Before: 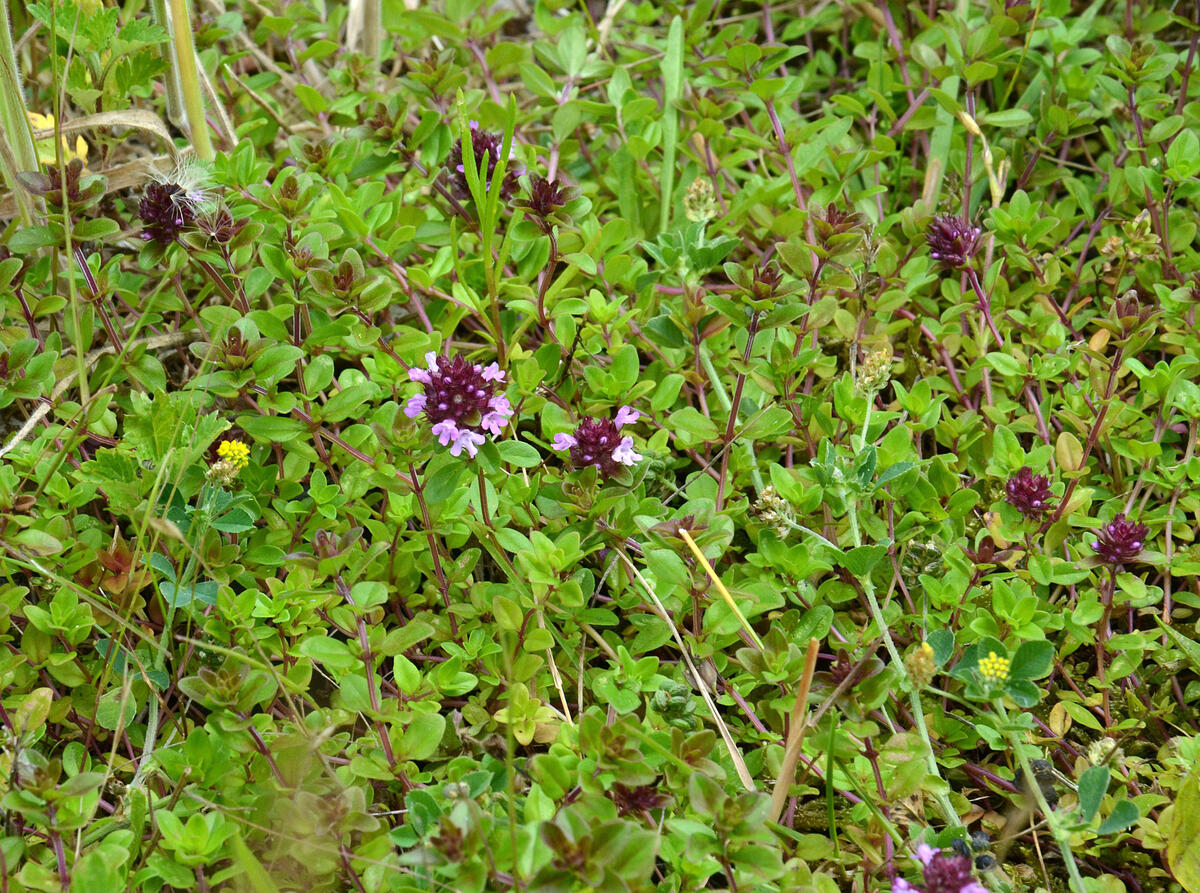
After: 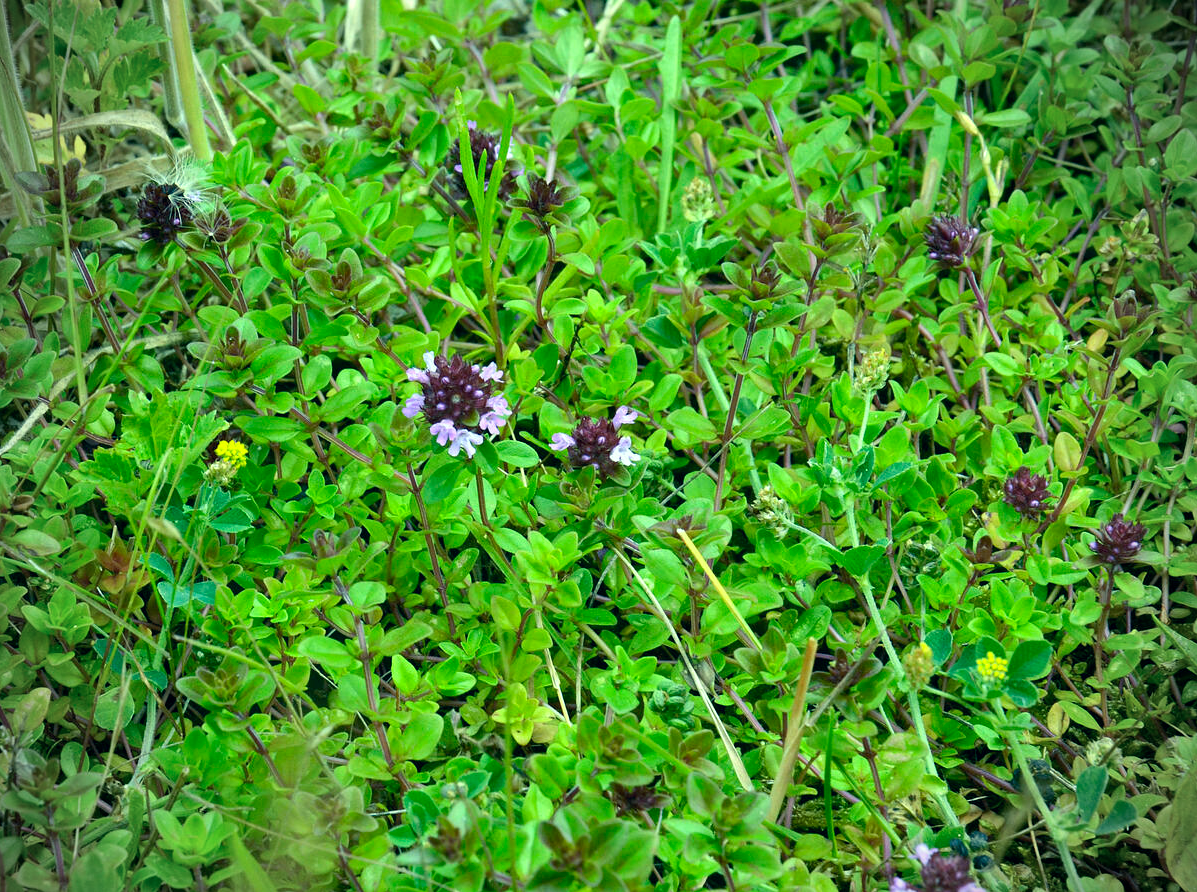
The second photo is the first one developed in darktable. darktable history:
exposure: black level correction 0.005, exposure 0.274 EV, compensate highlight preservation false
vignetting: brightness -0.686, unbound false
color correction: highlights a* -19.56, highlights b* 9.8, shadows a* -20.32, shadows b* -11
crop and rotate: left 0.187%, bottom 0.014%
